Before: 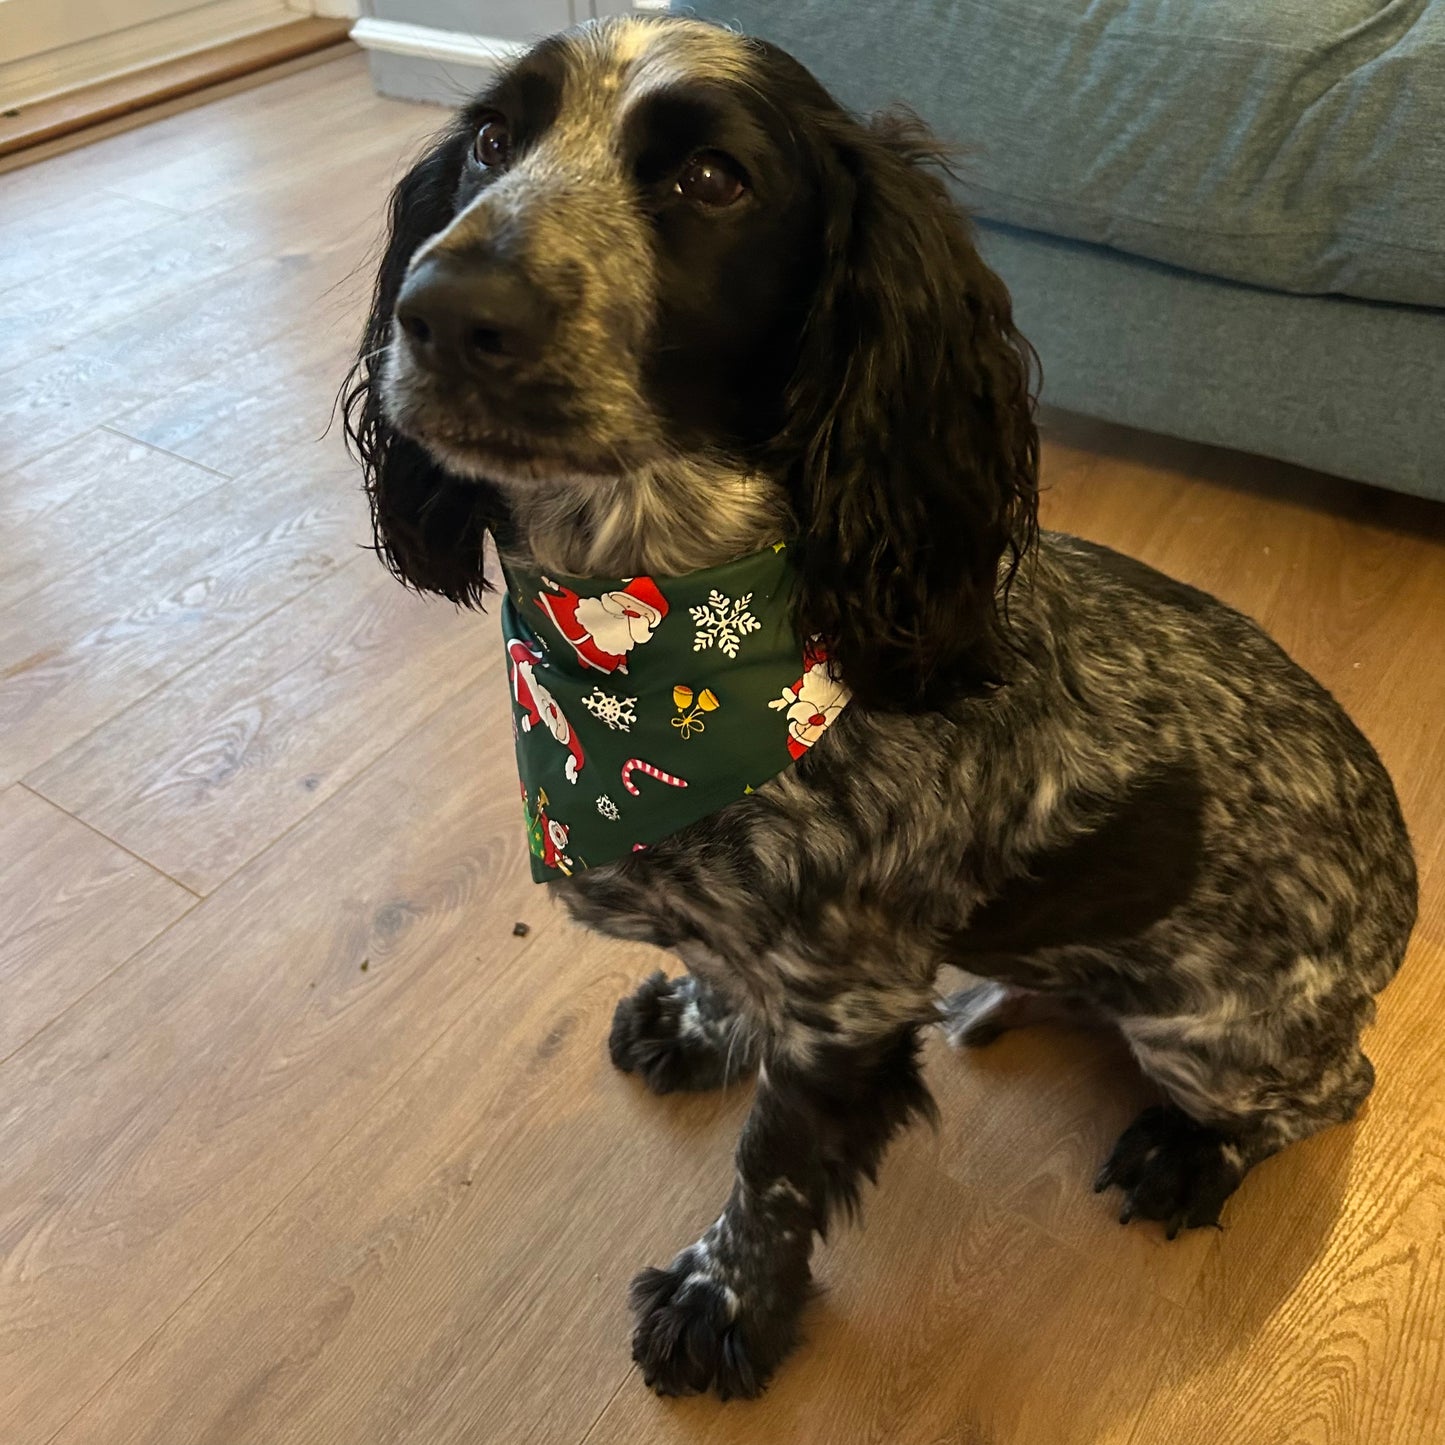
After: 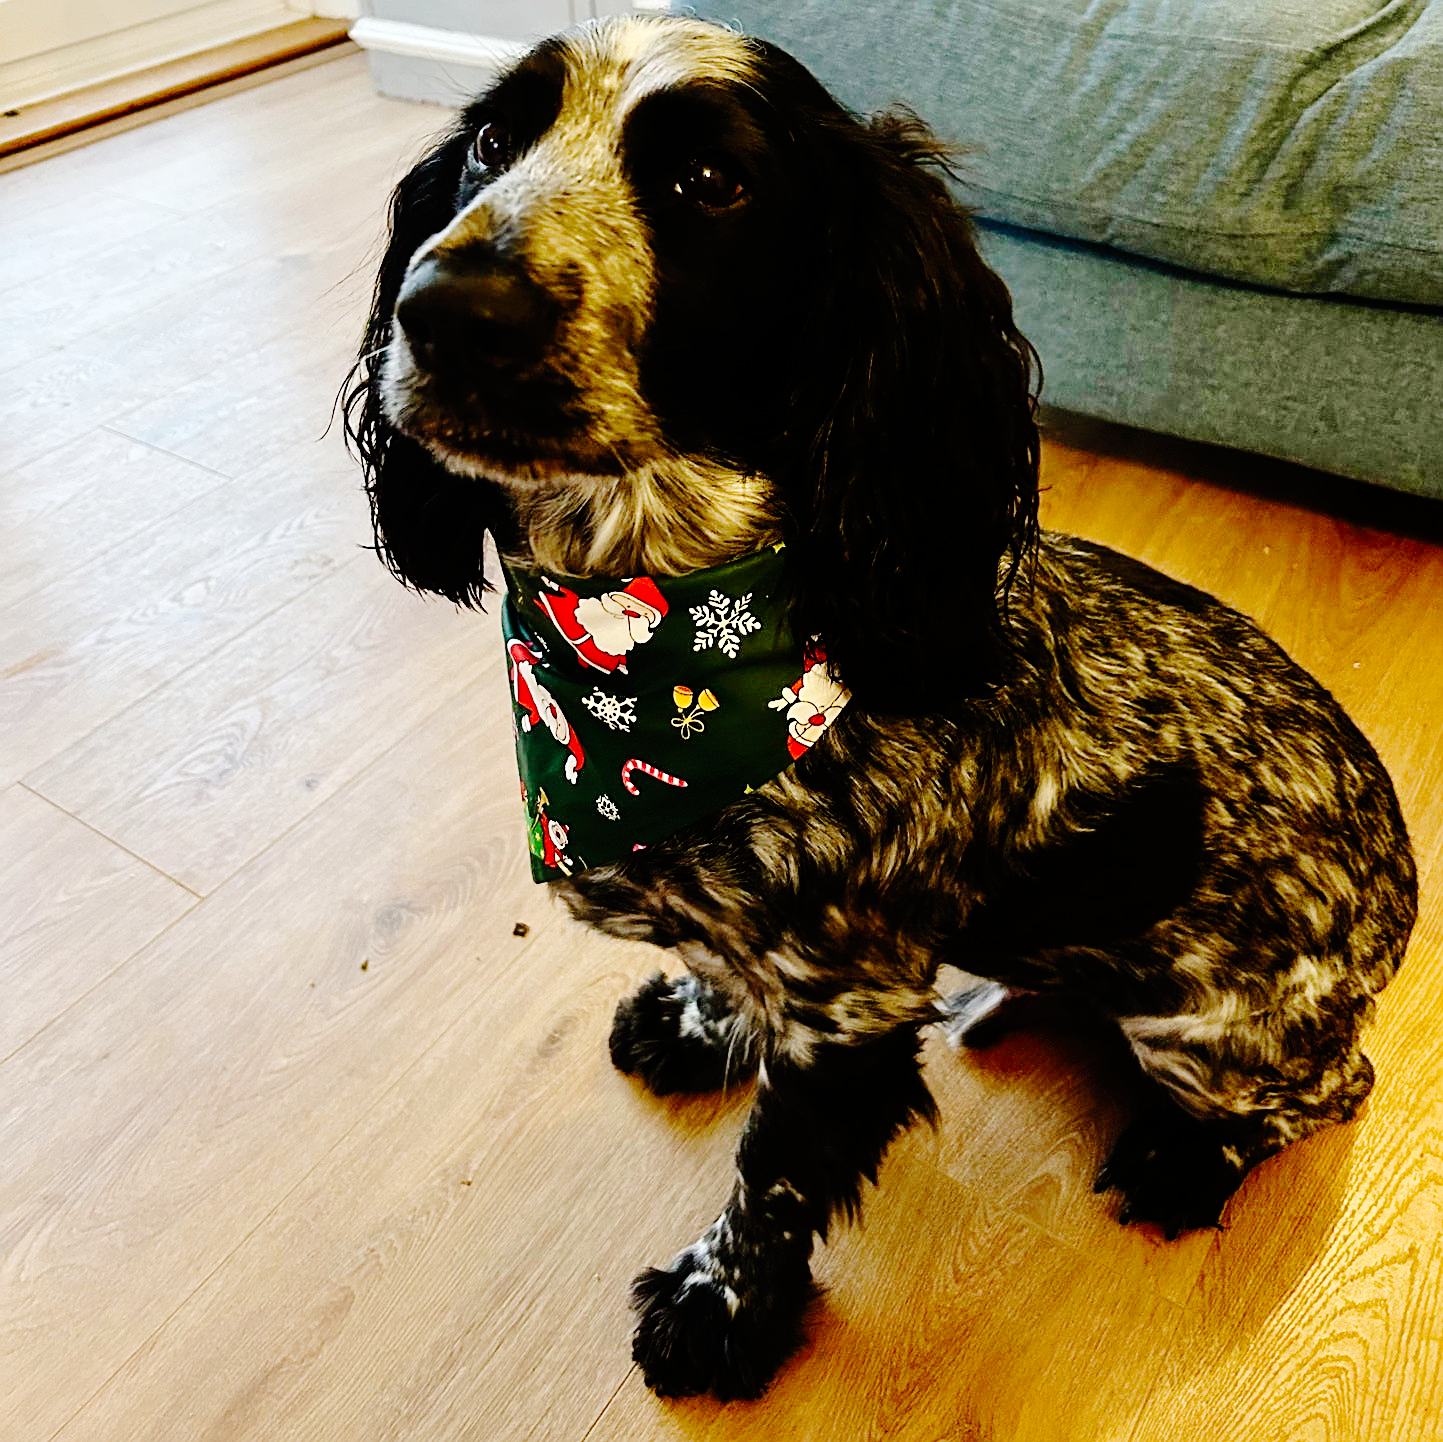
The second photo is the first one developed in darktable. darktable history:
white balance: emerald 1
sharpen: on, module defaults
crop: top 0.05%, bottom 0.098%
base curve: curves: ch0 [(0, 0) (0.036, 0.01) (0.123, 0.254) (0.258, 0.504) (0.507, 0.748) (1, 1)], preserve colors none
